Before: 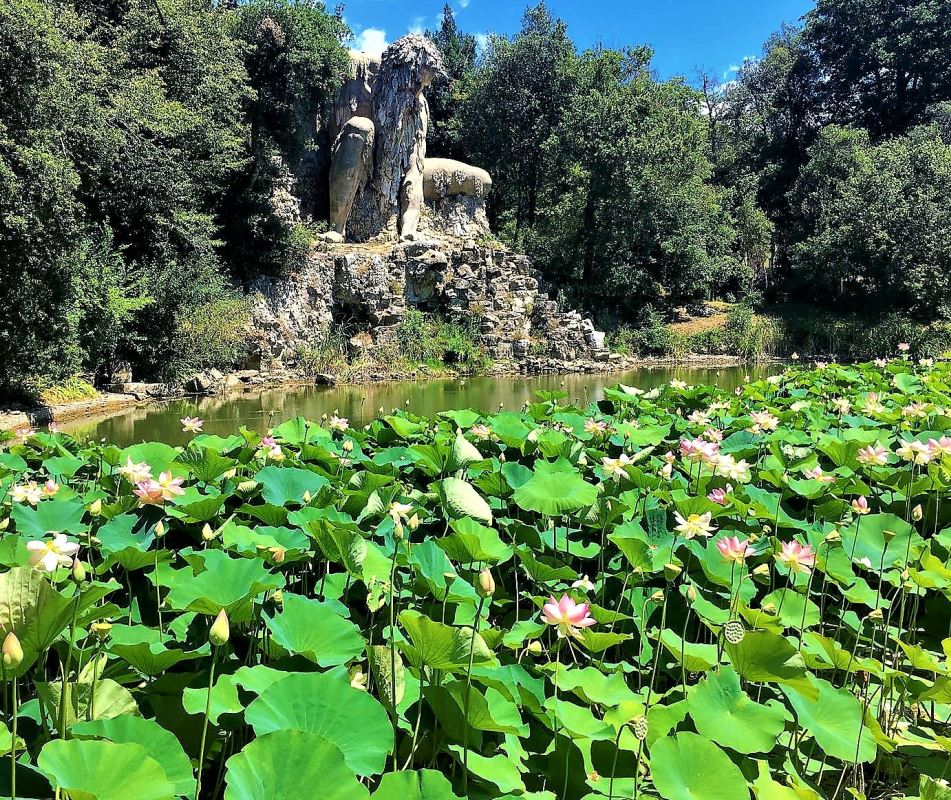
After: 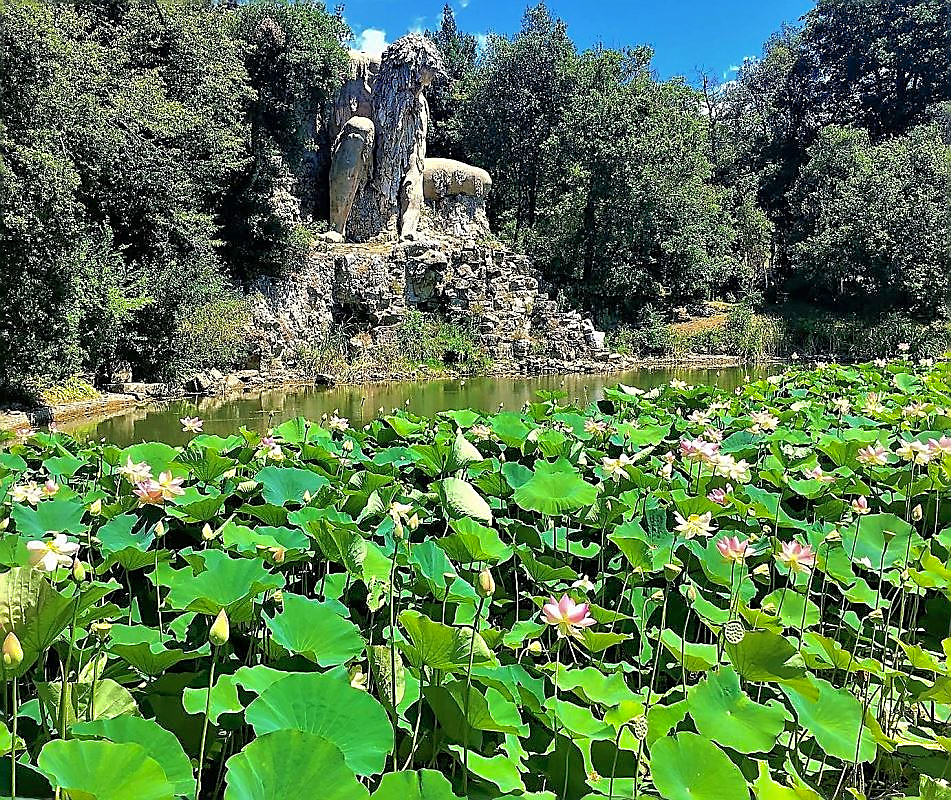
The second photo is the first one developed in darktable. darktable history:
shadows and highlights: on, module defaults
sharpen: radius 1.415, amount 1.266, threshold 0.677
